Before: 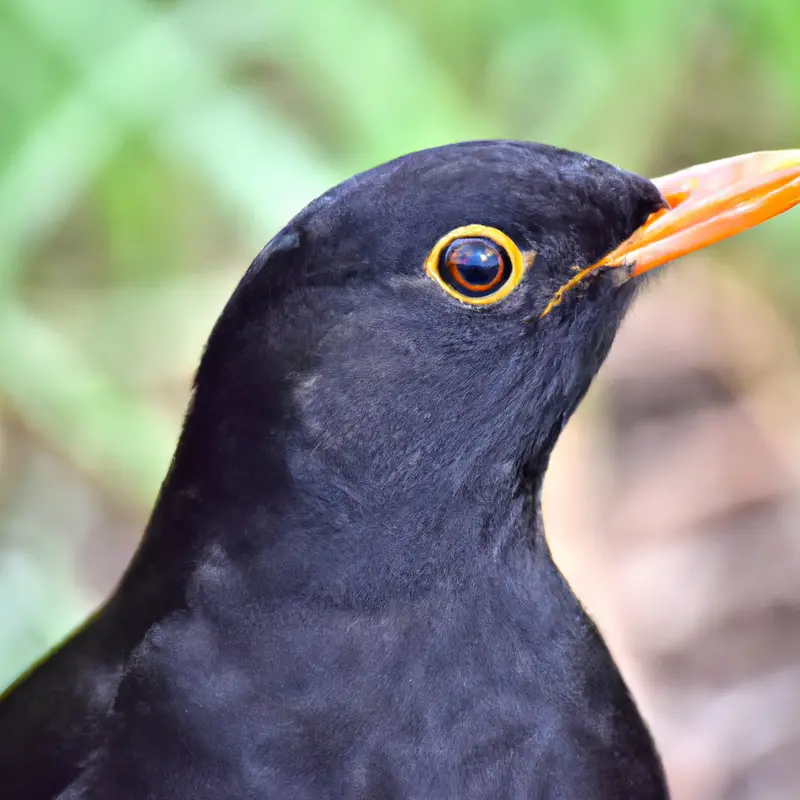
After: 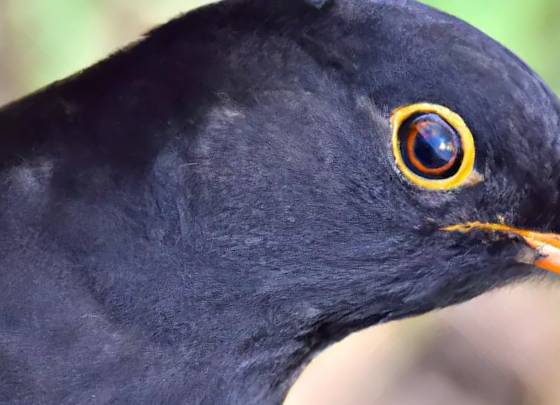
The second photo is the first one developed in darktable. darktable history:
crop and rotate: angle -44.61°, top 16.624%, right 1%, bottom 11.682%
